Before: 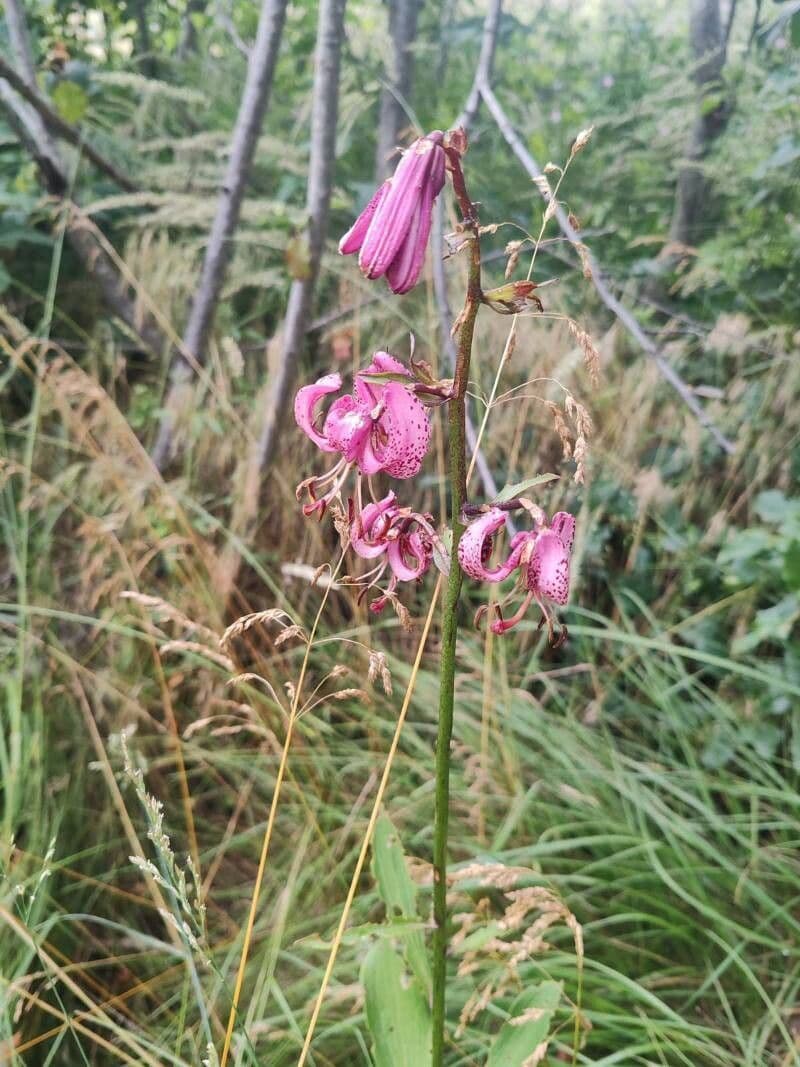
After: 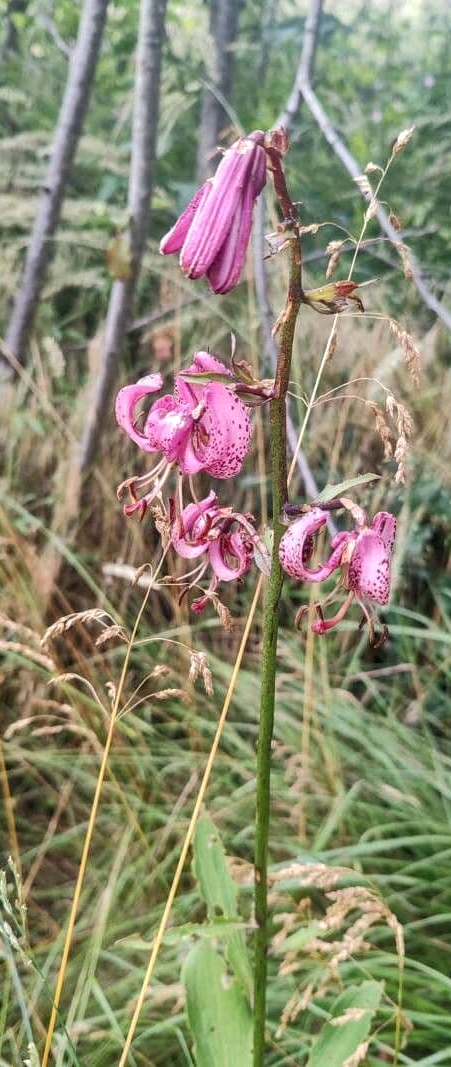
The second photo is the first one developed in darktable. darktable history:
local contrast: on, module defaults
crop and rotate: left 22.384%, right 21.122%
